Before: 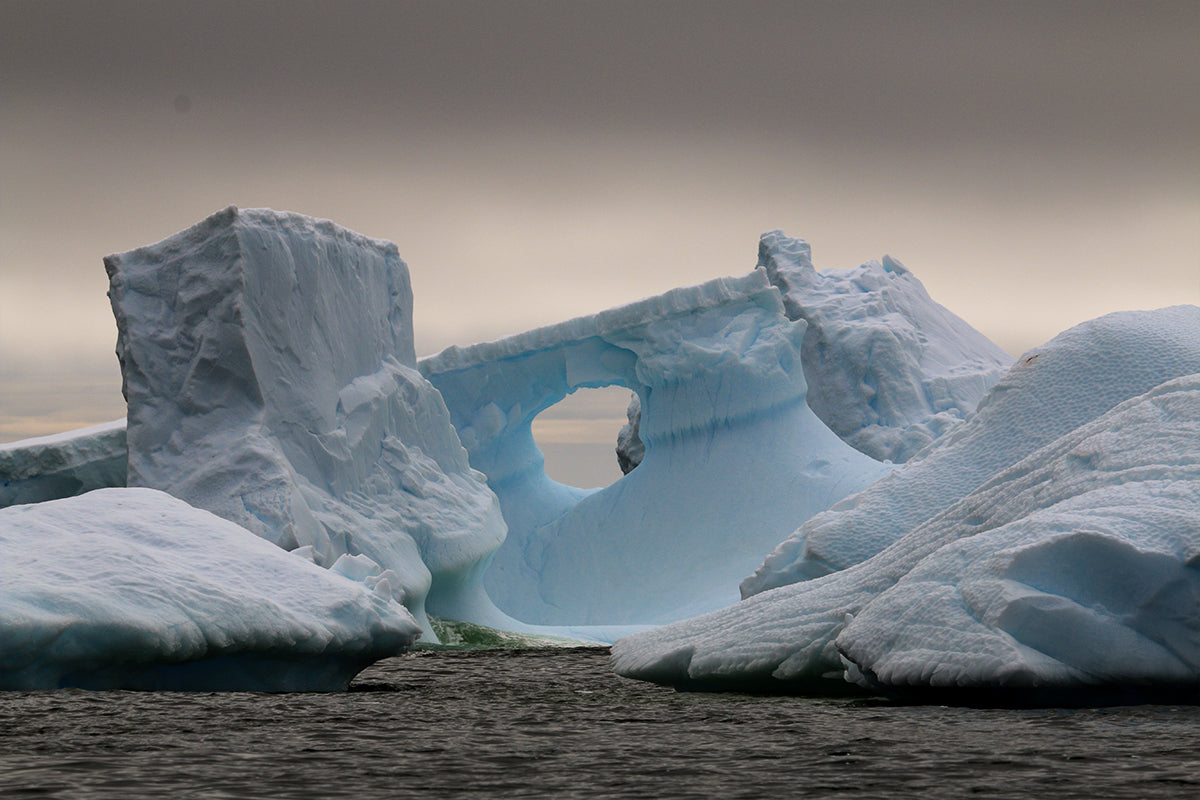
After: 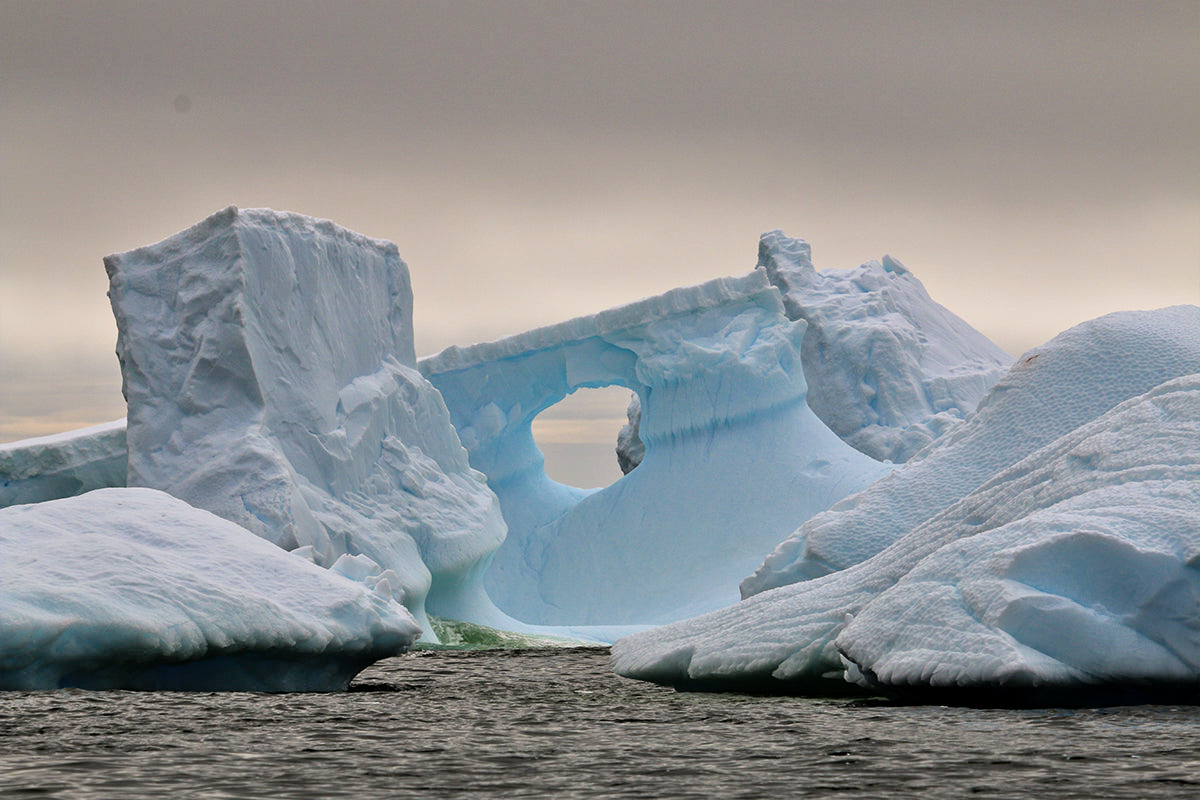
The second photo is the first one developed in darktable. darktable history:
tone equalizer: -7 EV 0.145 EV, -6 EV 0.625 EV, -5 EV 1.16 EV, -4 EV 1.29 EV, -3 EV 1.18 EV, -2 EV 0.6 EV, -1 EV 0.166 EV, mask exposure compensation -0.497 EV
